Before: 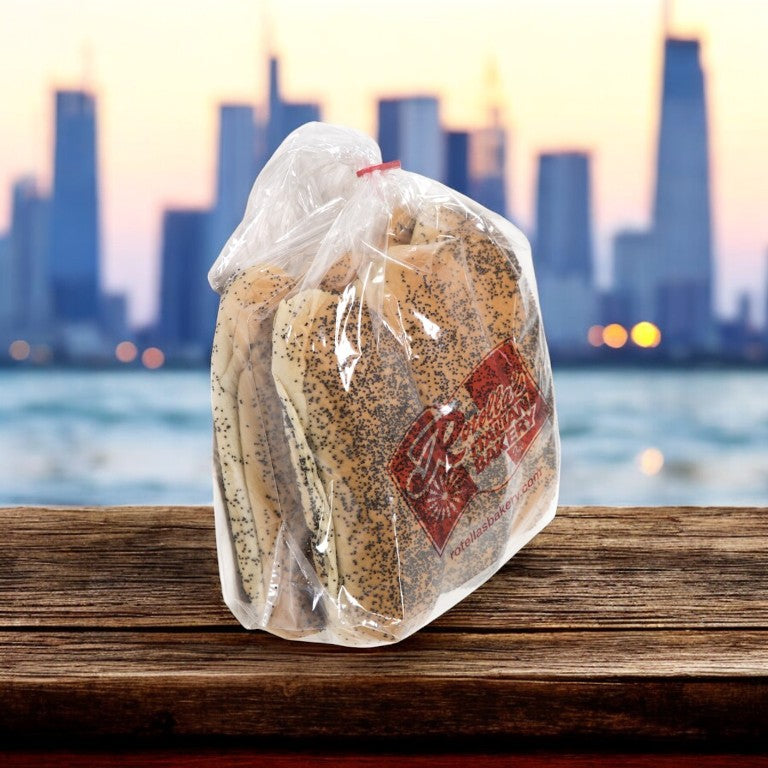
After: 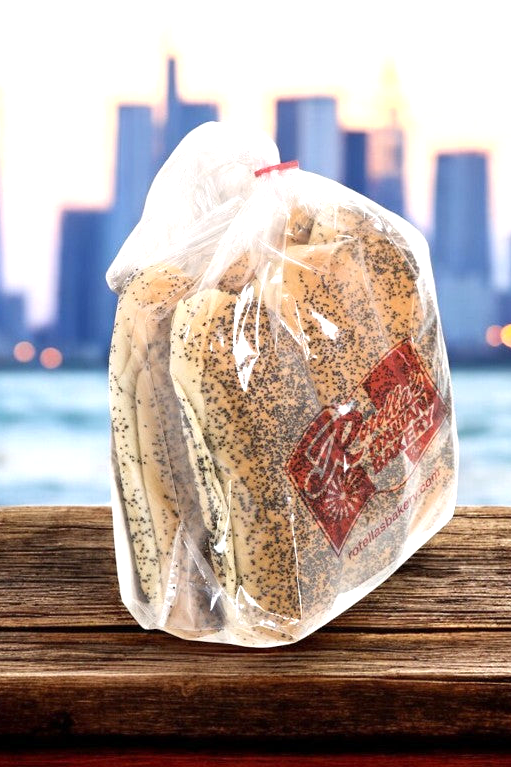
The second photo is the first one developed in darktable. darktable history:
exposure: exposure 0.564 EV, compensate highlight preservation false
crop and rotate: left 13.409%, right 19.924%
